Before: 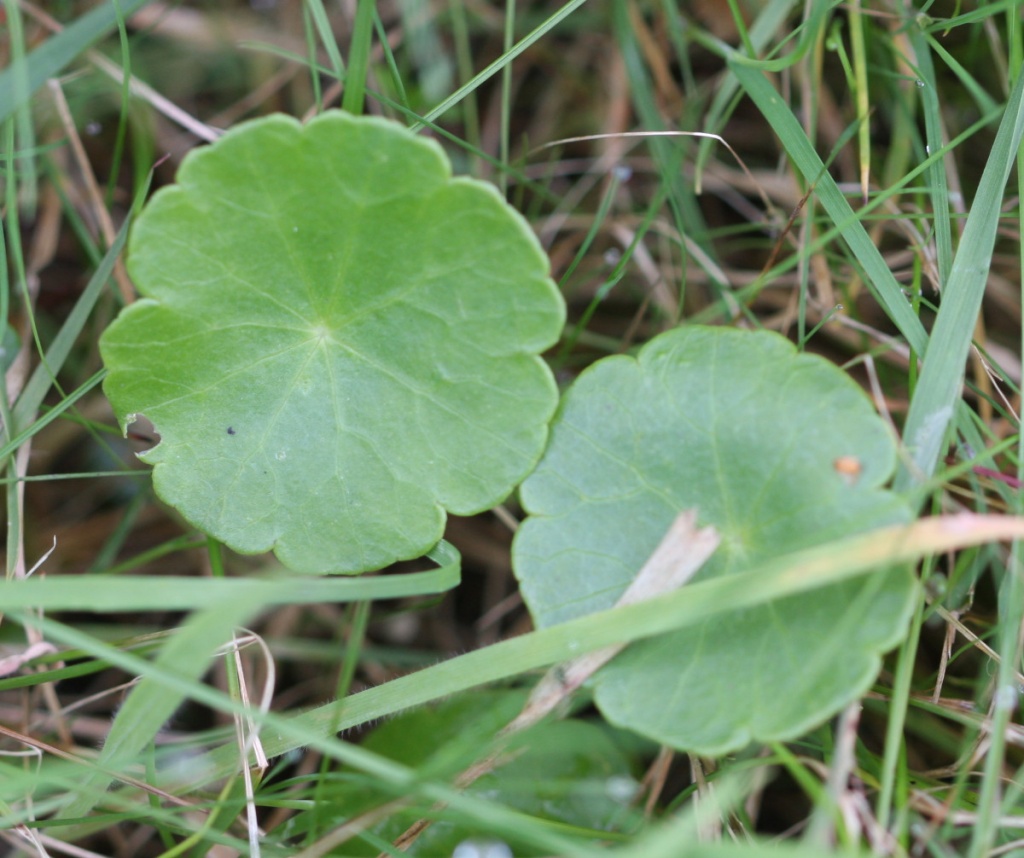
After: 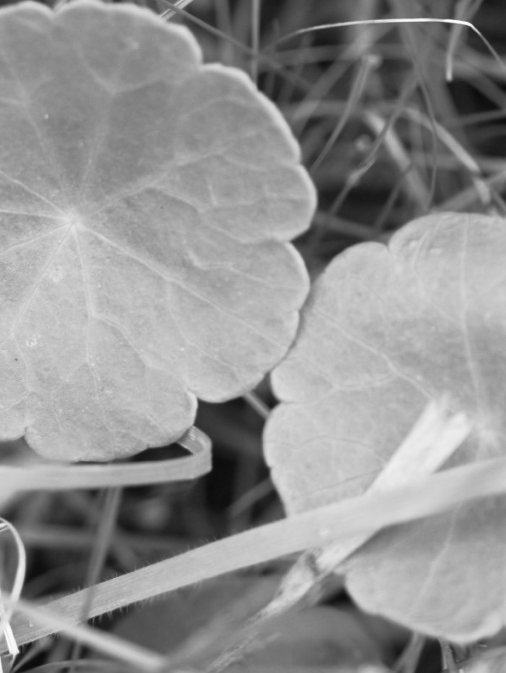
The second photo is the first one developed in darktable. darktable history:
monochrome: size 1
base curve: curves: ch0 [(0, 0) (0.257, 0.25) (0.482, 0.586) (0.757, 0.871) (1, 1)]
crop and rotate: angle 0.02°, left 24.353%, top 13.219%, right 26.156%, bottom 8.224%
